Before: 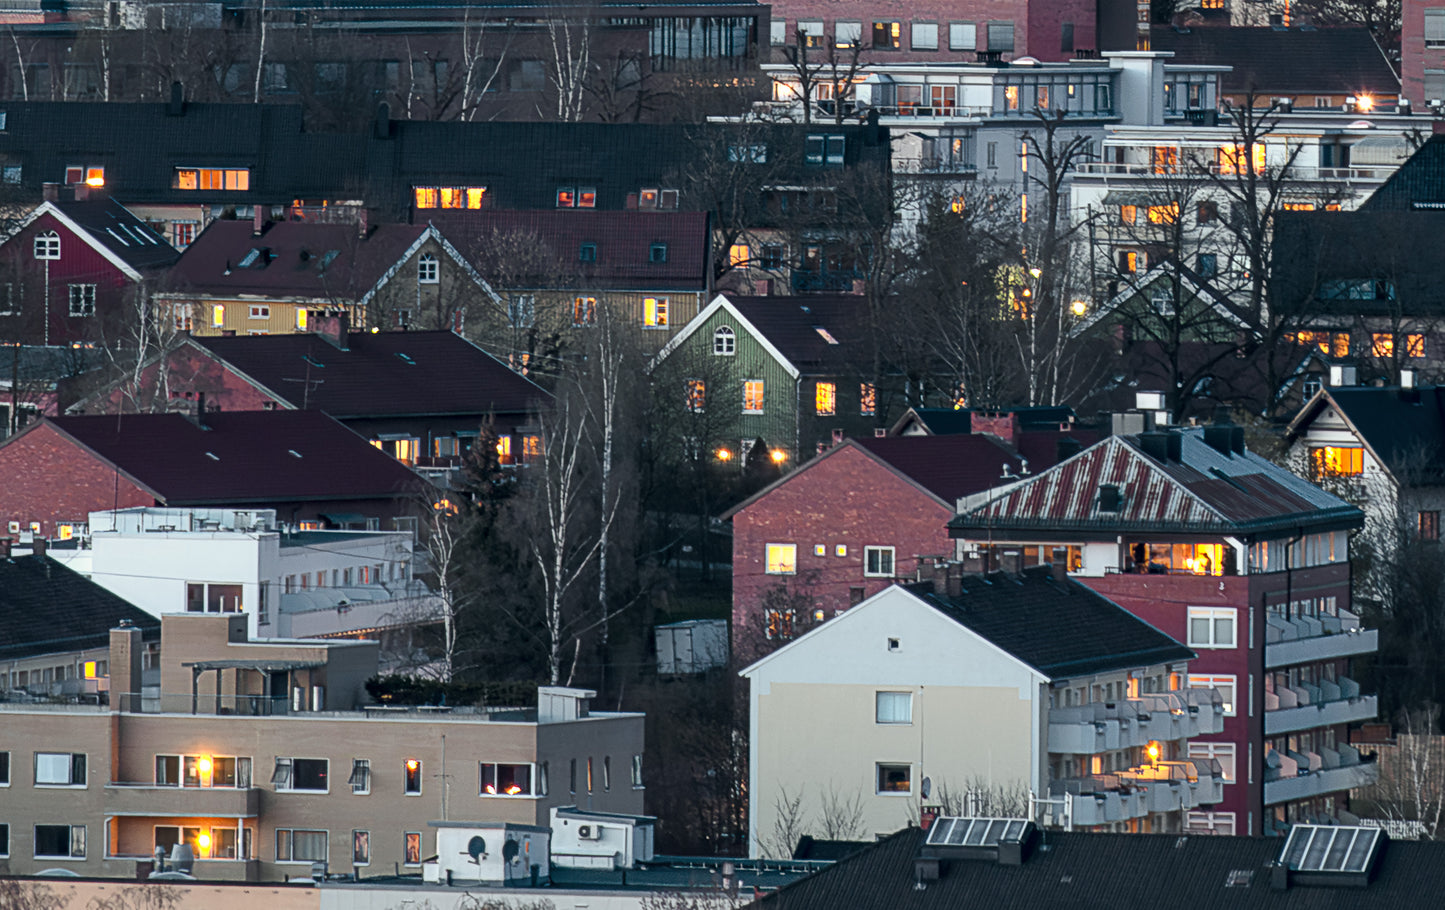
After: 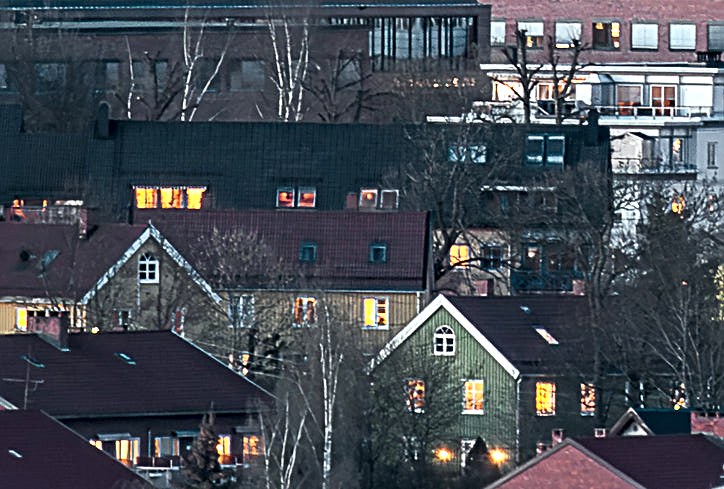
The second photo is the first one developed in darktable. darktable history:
sharpen: on, module defaults
exposure: black level correction 0, exposure 0.499 EV, compensate highlight preservation false
crop: left 19.398%, right 30.459%, bottom 46.181%
contrast equalizer: octaves 7, y [[0.5, 0.5, 0.544, 0.569, 0.5, 0.5], [0.5 ×6], [0.5 ×6], [0 ×6], [0 ×6]]
